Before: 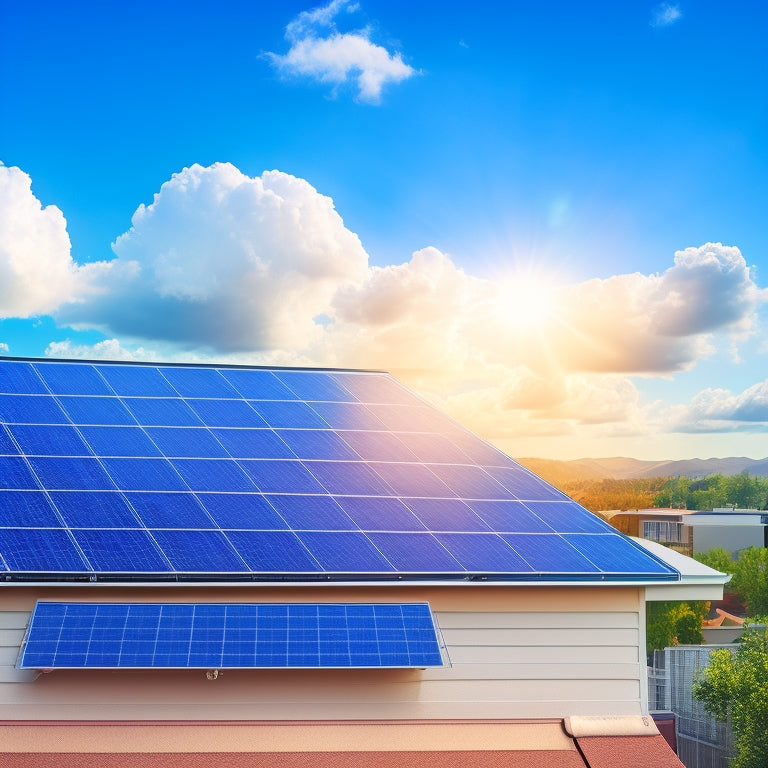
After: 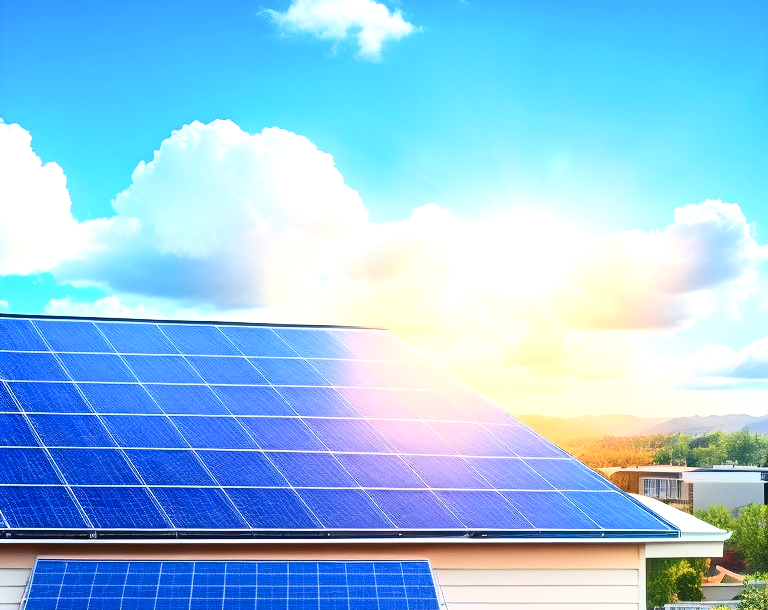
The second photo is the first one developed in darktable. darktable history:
crop and rotate: top 5.648%, bottom 14.893%
contrast brightness saturation: contrast 0.279
exposure: exposure 0.573 EV, compensate highlight preservation false
